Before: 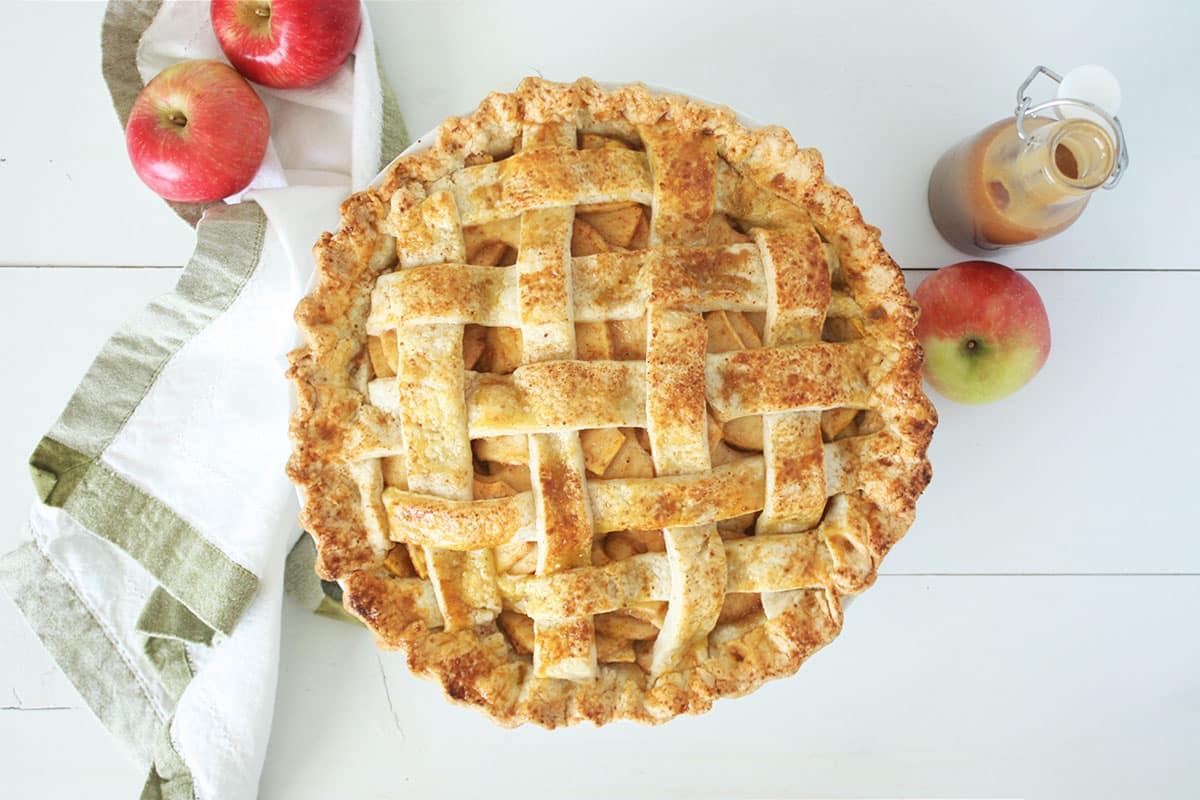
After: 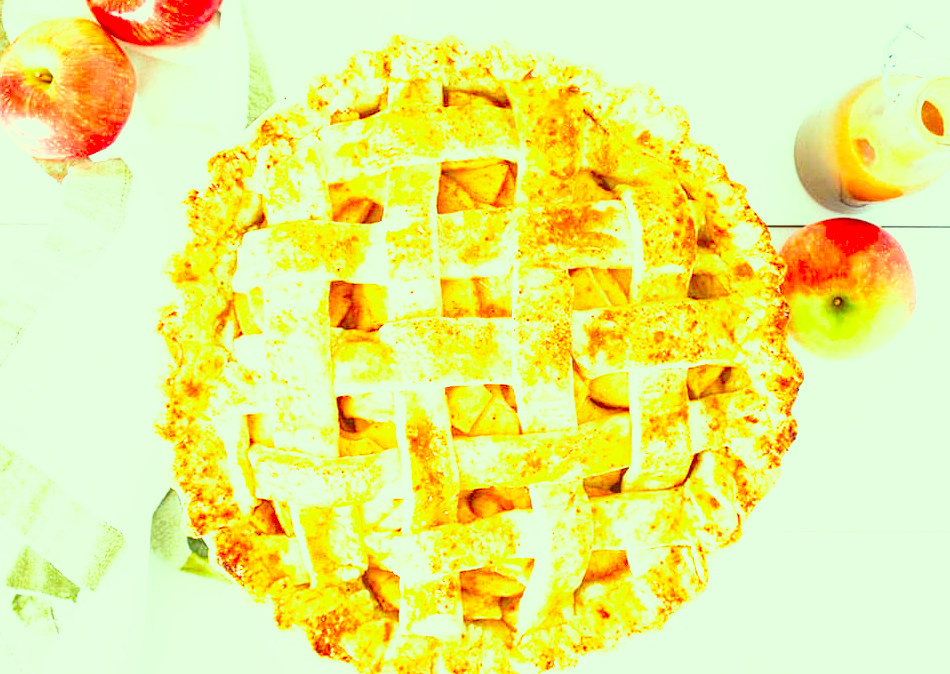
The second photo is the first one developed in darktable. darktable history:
exposure: exposure 0.6 EV, compensate highlight preservation false
crop: left 11.225%, top 5.381%, right 9.565%, bottom 10.314%
base curve: curves: ch0 [(0, 0) (0.026, 0.03) (0.109, 0.232) (0.351, 0.748) (0.669, 0.968) (1, 1)], preserve colors none
color correction: highlights a* -10.77, highlights b* 9.8, saturation 1.72
local contrast: detail 110%
